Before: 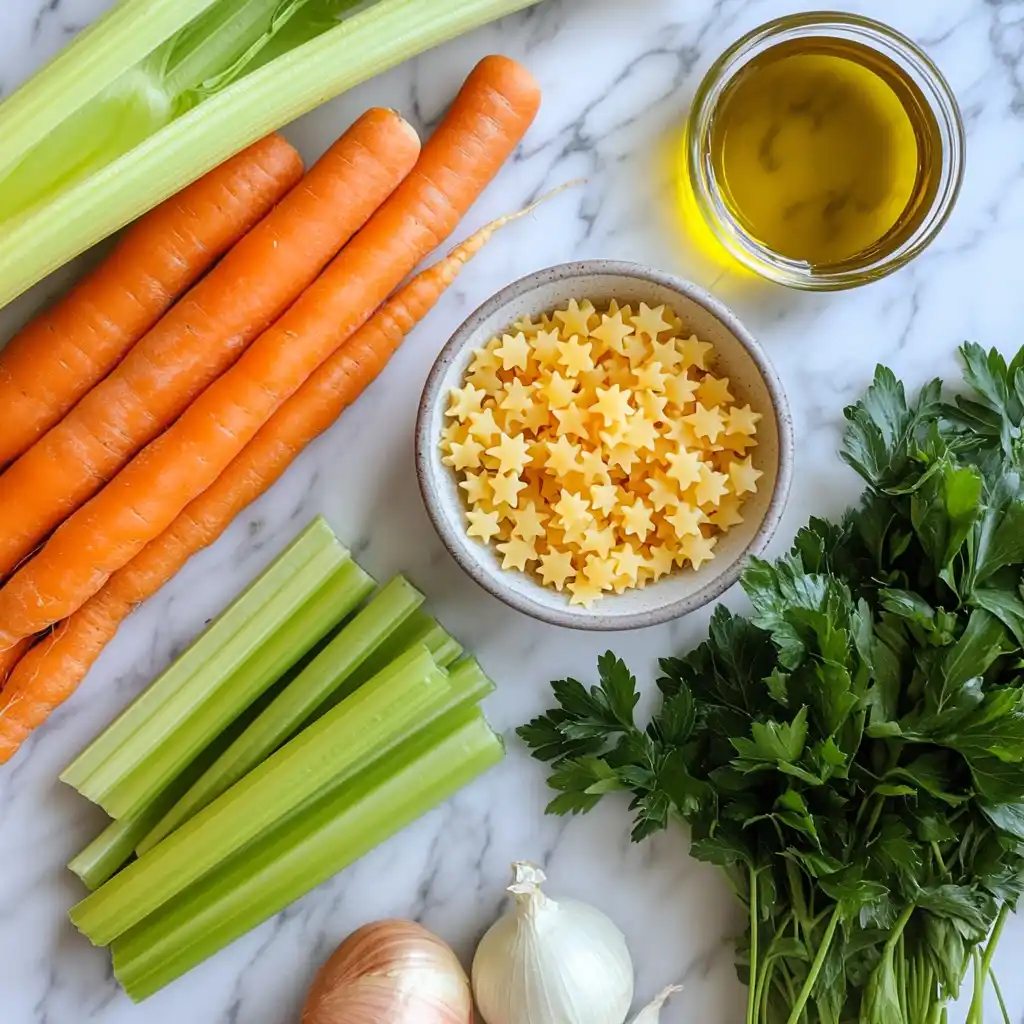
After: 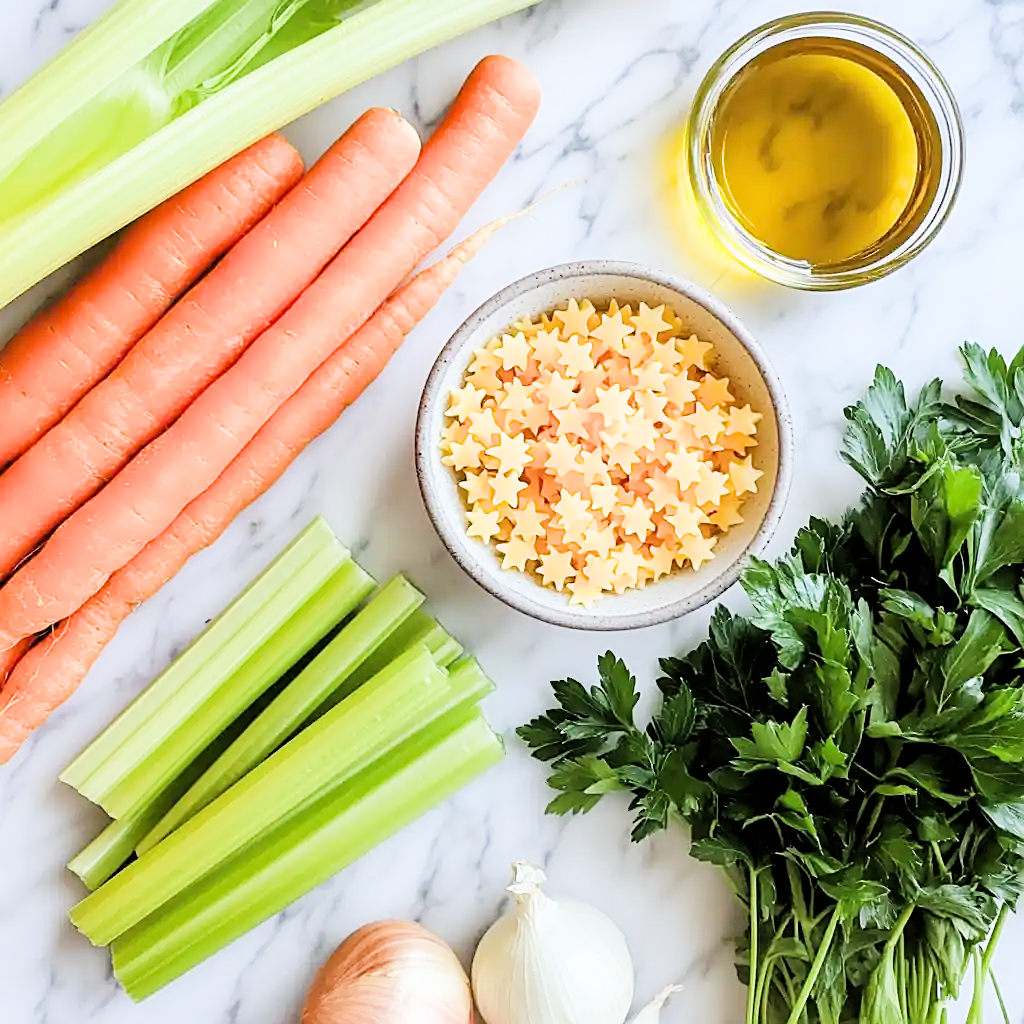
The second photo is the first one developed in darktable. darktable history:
sharpen: on, module defaults
exposure: black level correction 0, exposure 1.2 EV, compensate exposure bias true, compensate highlight preservation false
filmic rgb: black relative exposure -5.01 EV, white relative exposure 3.98 EV, hardness 2.91, contrast 1.196, highlights saturation mix -28.77%
